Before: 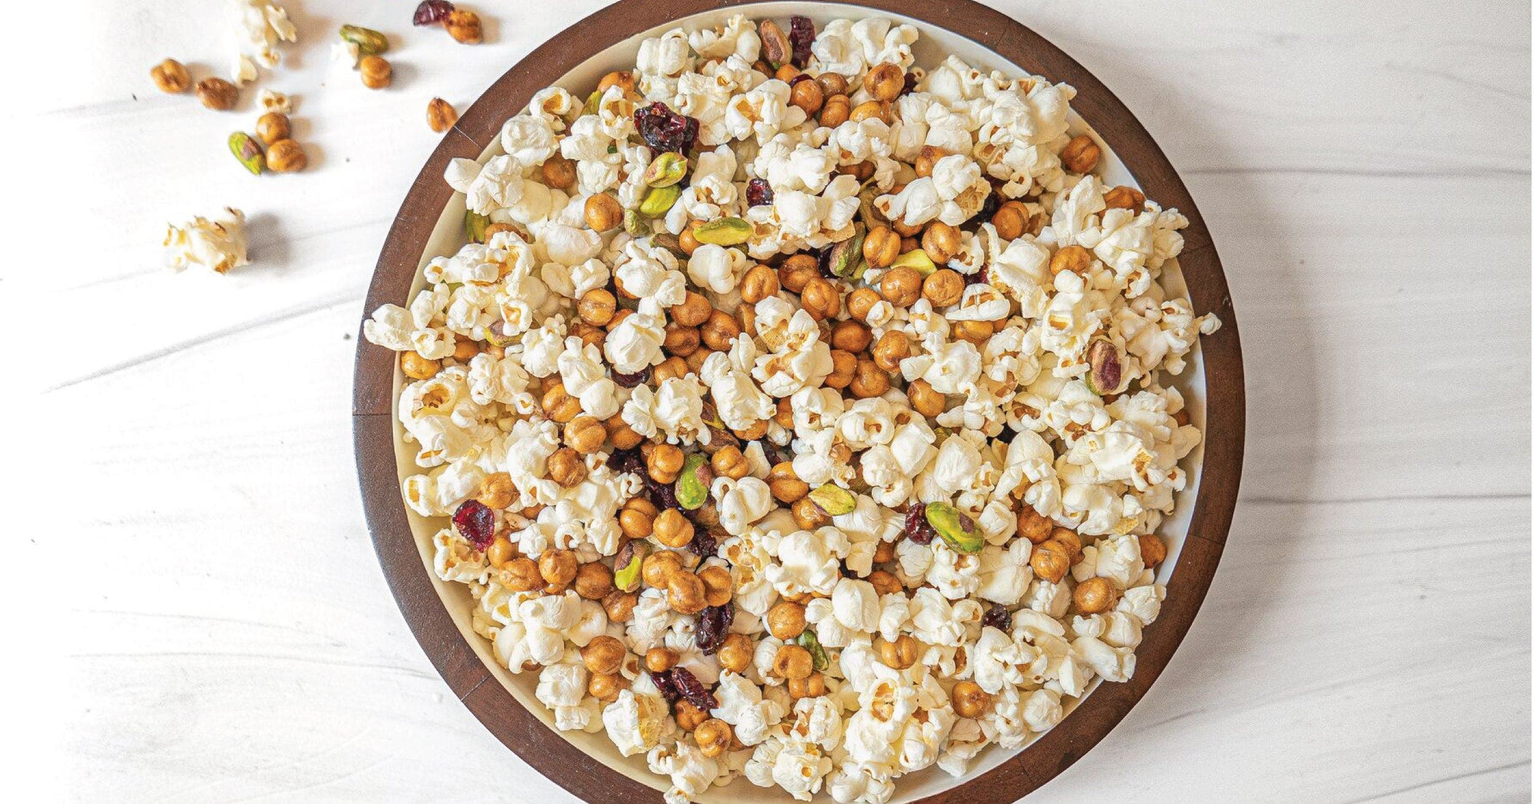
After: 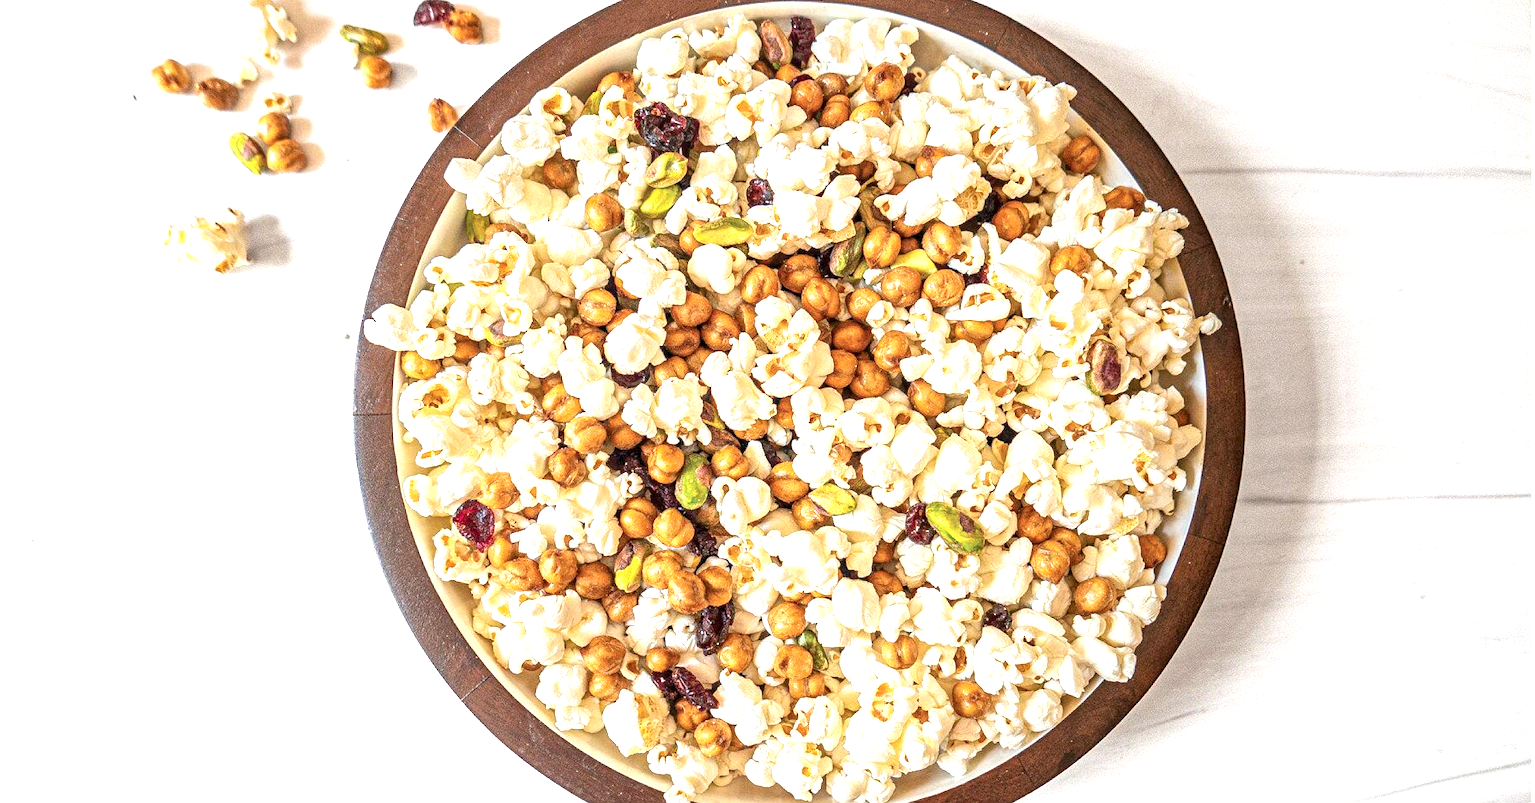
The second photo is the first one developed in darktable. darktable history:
local contrast: highlights 24%, shadows 78%, midtone range 0.743
exposure: exposure 0.821 EV, compensate highlight preservation false
